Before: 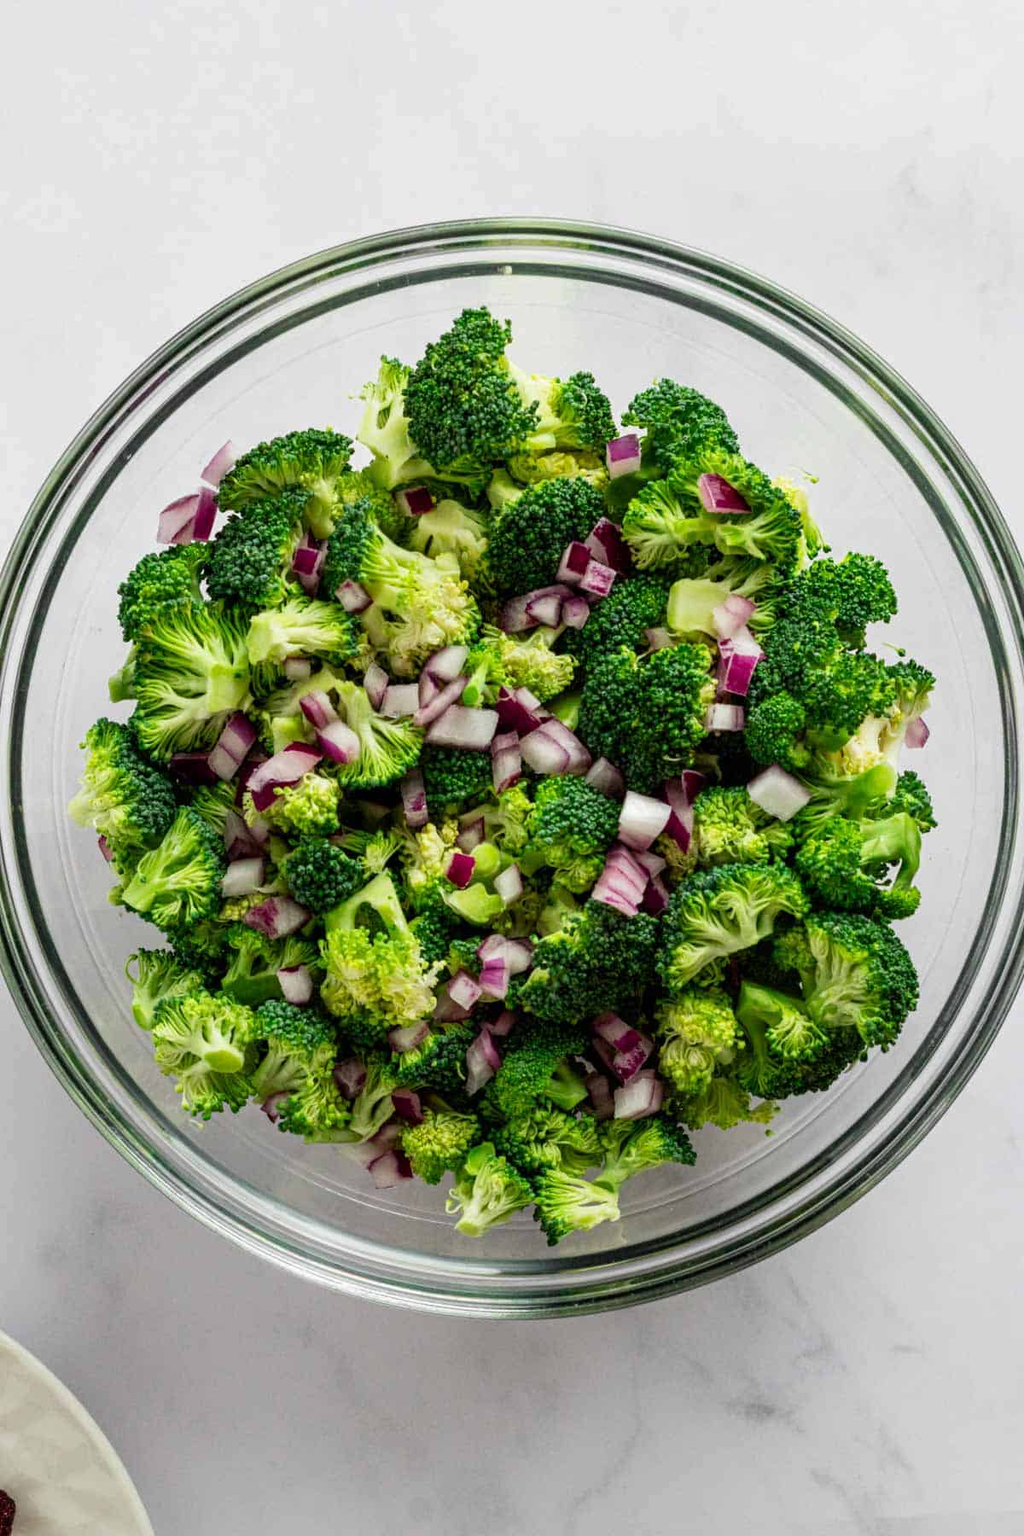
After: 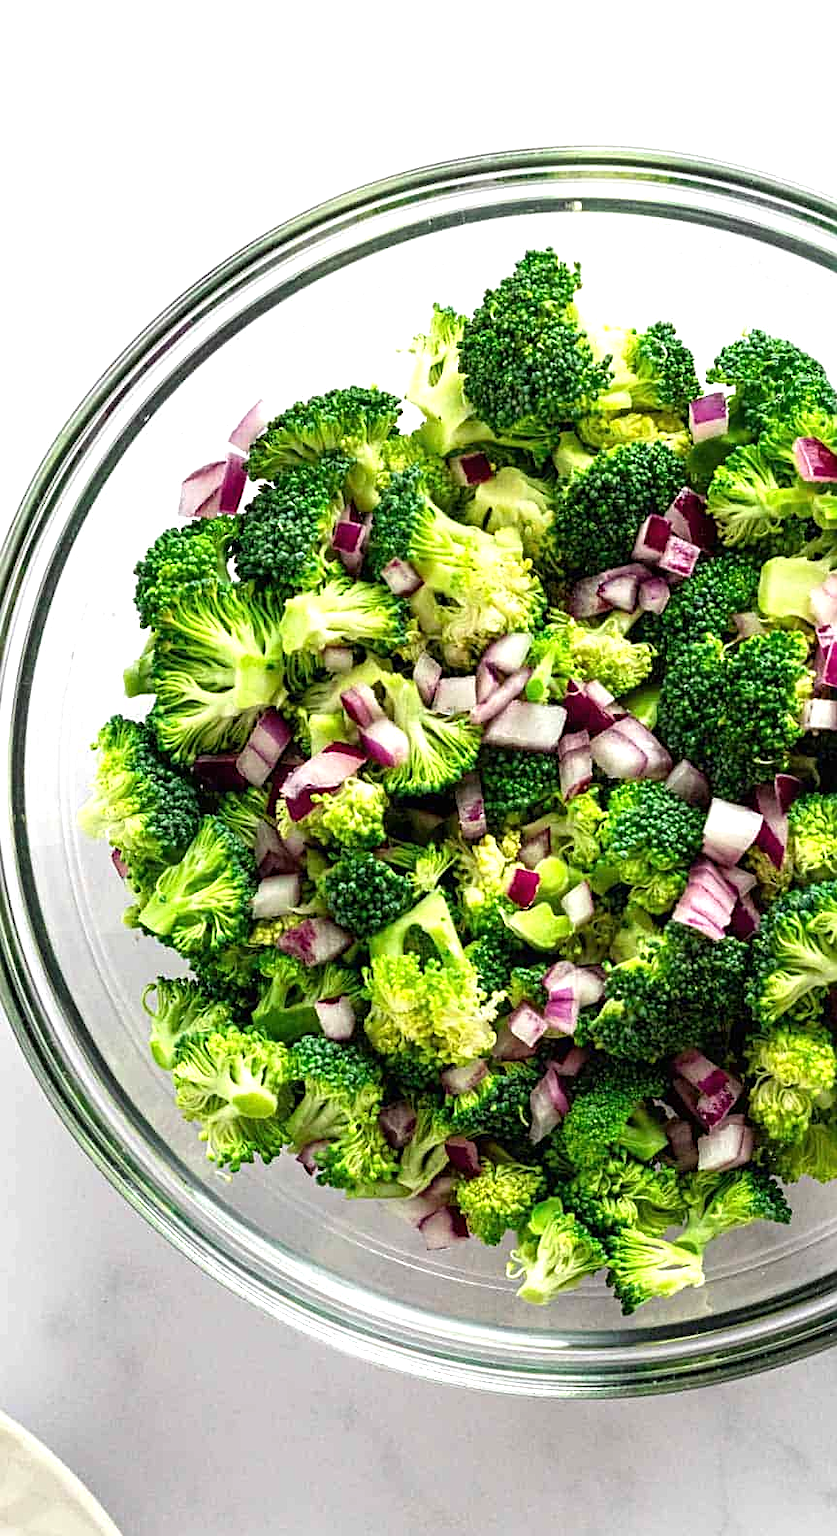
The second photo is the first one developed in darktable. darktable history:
crop: top 5.803%, right 27.864%, bottom 5.804%
exposure: black level correction 0, exposure 0.7 EV, compensate exposure bias true, compensate highlight preservation false
sharpen: on, module defaults
tone equalizer: on, module defaults
